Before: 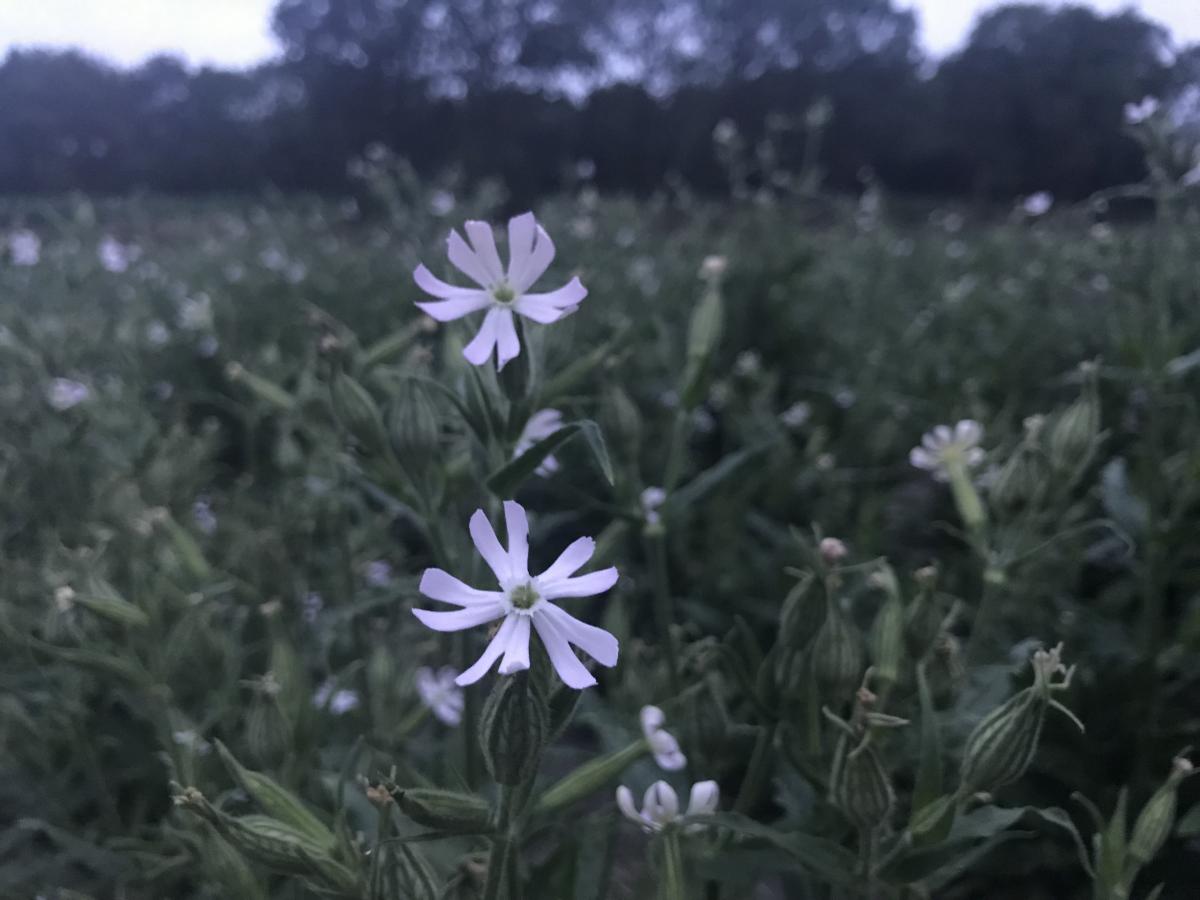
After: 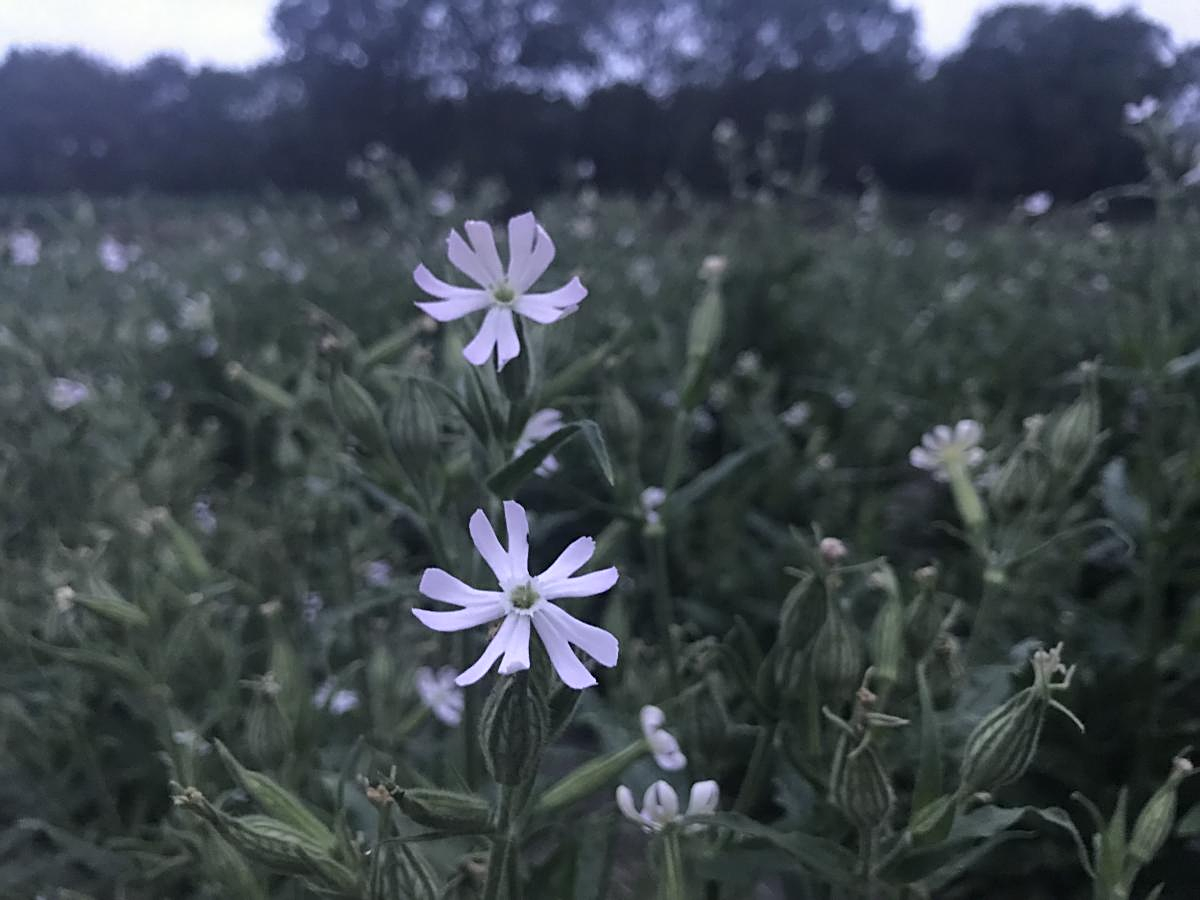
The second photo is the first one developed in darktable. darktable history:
shadows and highlights: radius 337.17, shadows 29.01, soften with gaussian
sharpen: on, module defaults
